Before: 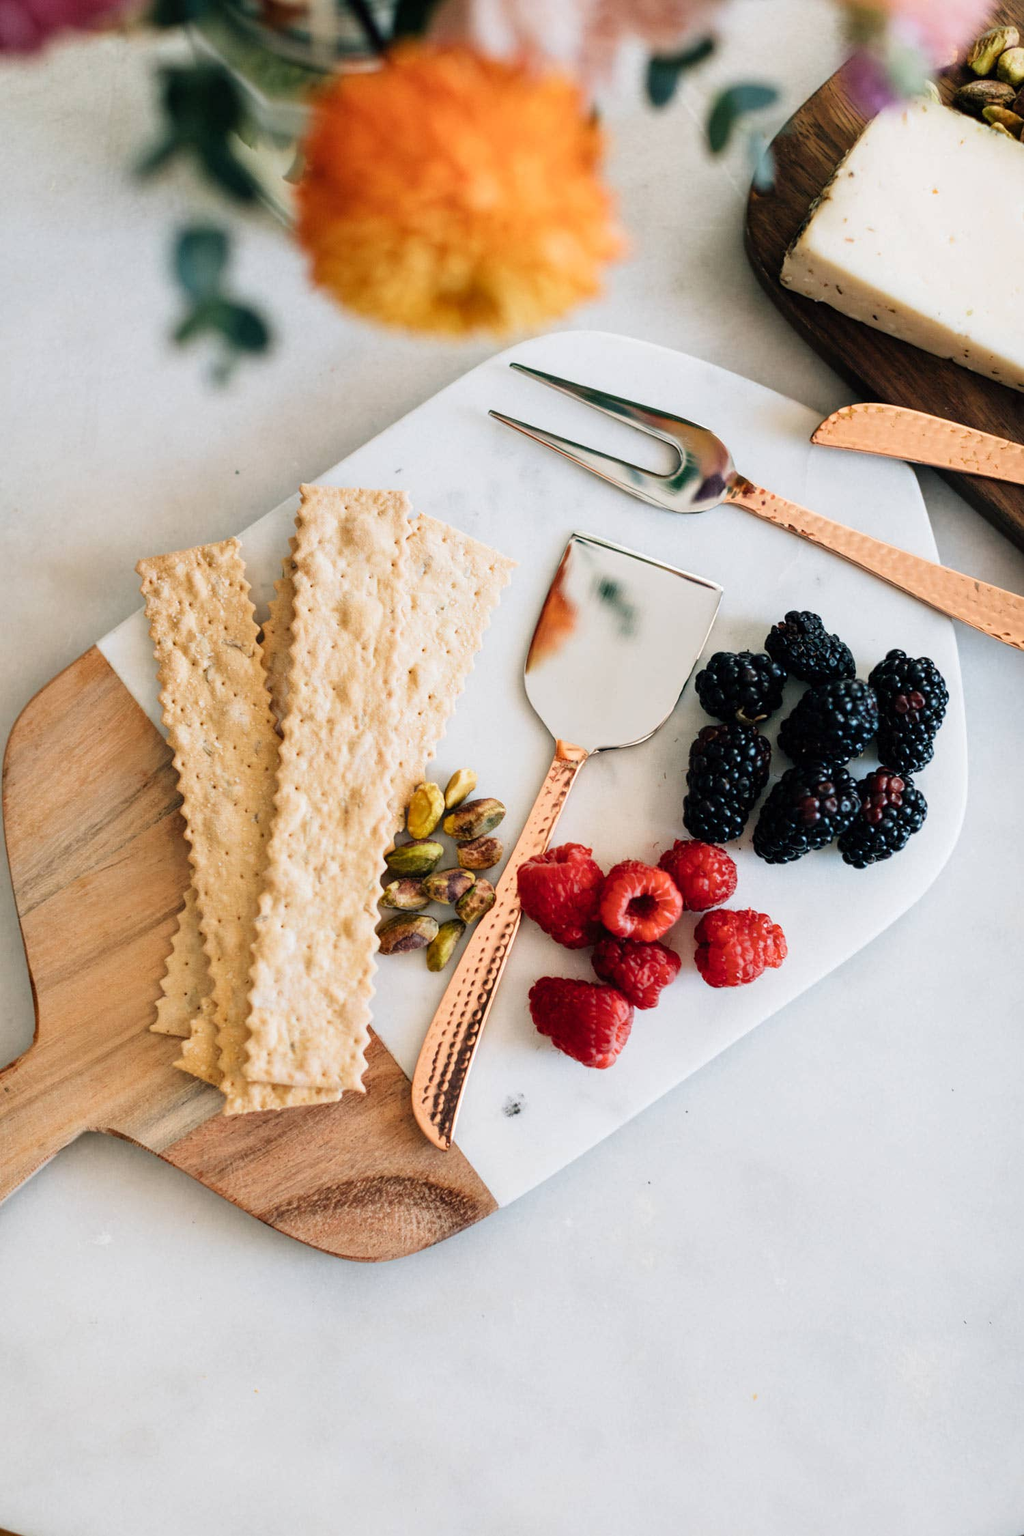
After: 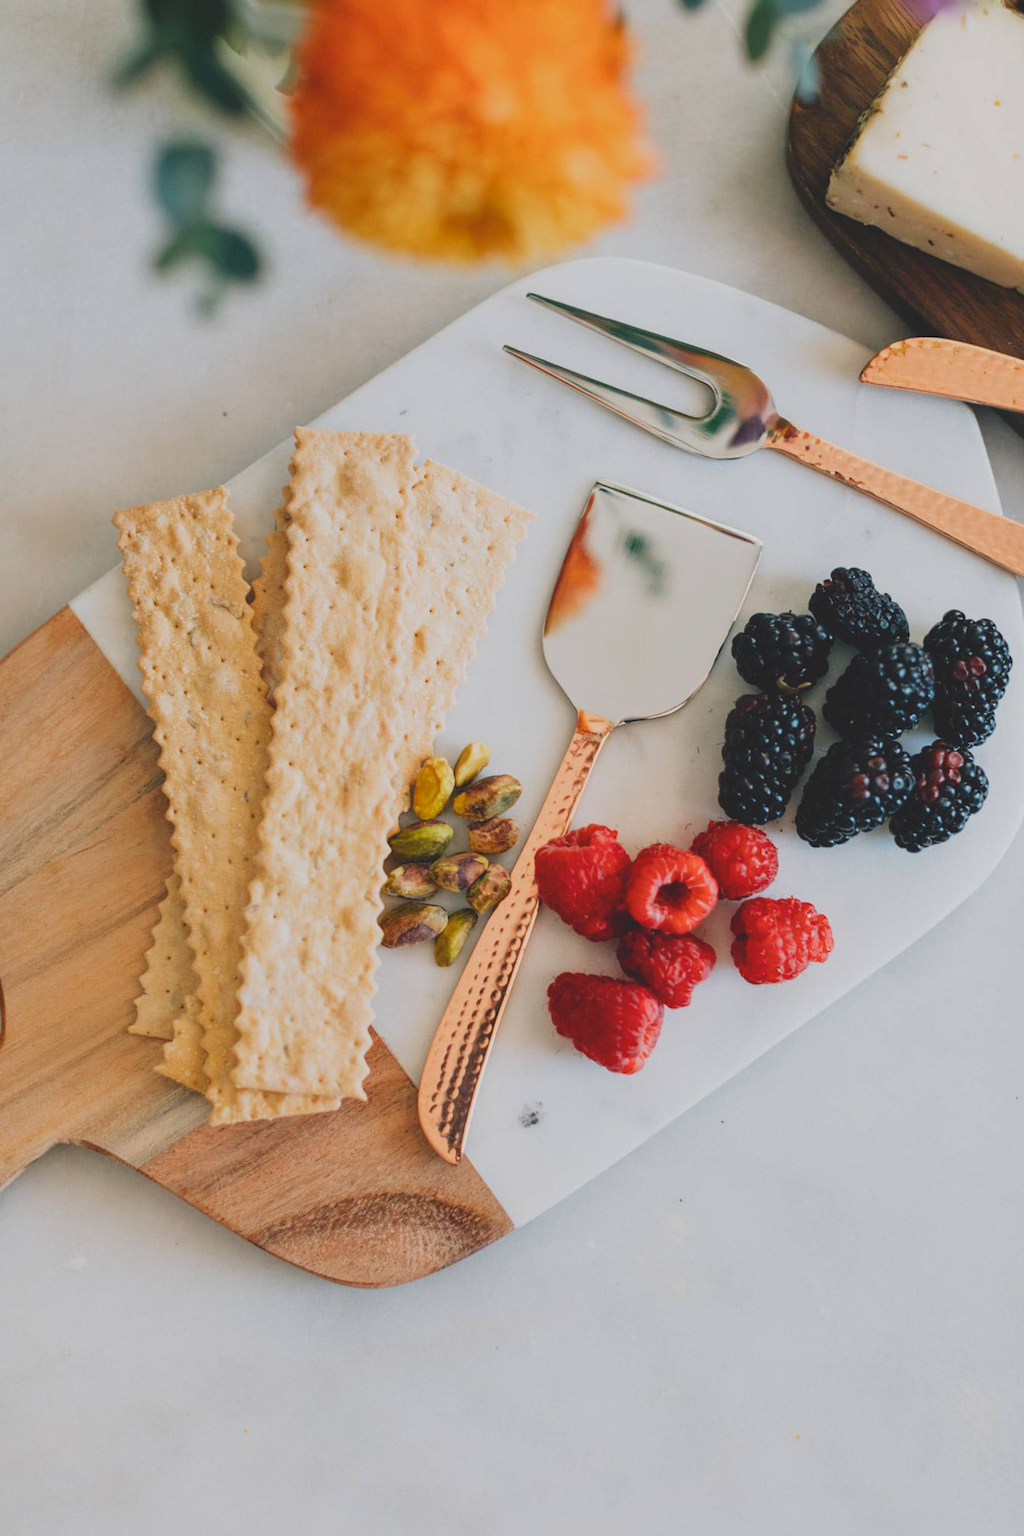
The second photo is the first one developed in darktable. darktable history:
crop: left 3.343%, top 6.441%, right 6.191%, bottom 3.191%
contrast brightness saturation: contrast -0.273
